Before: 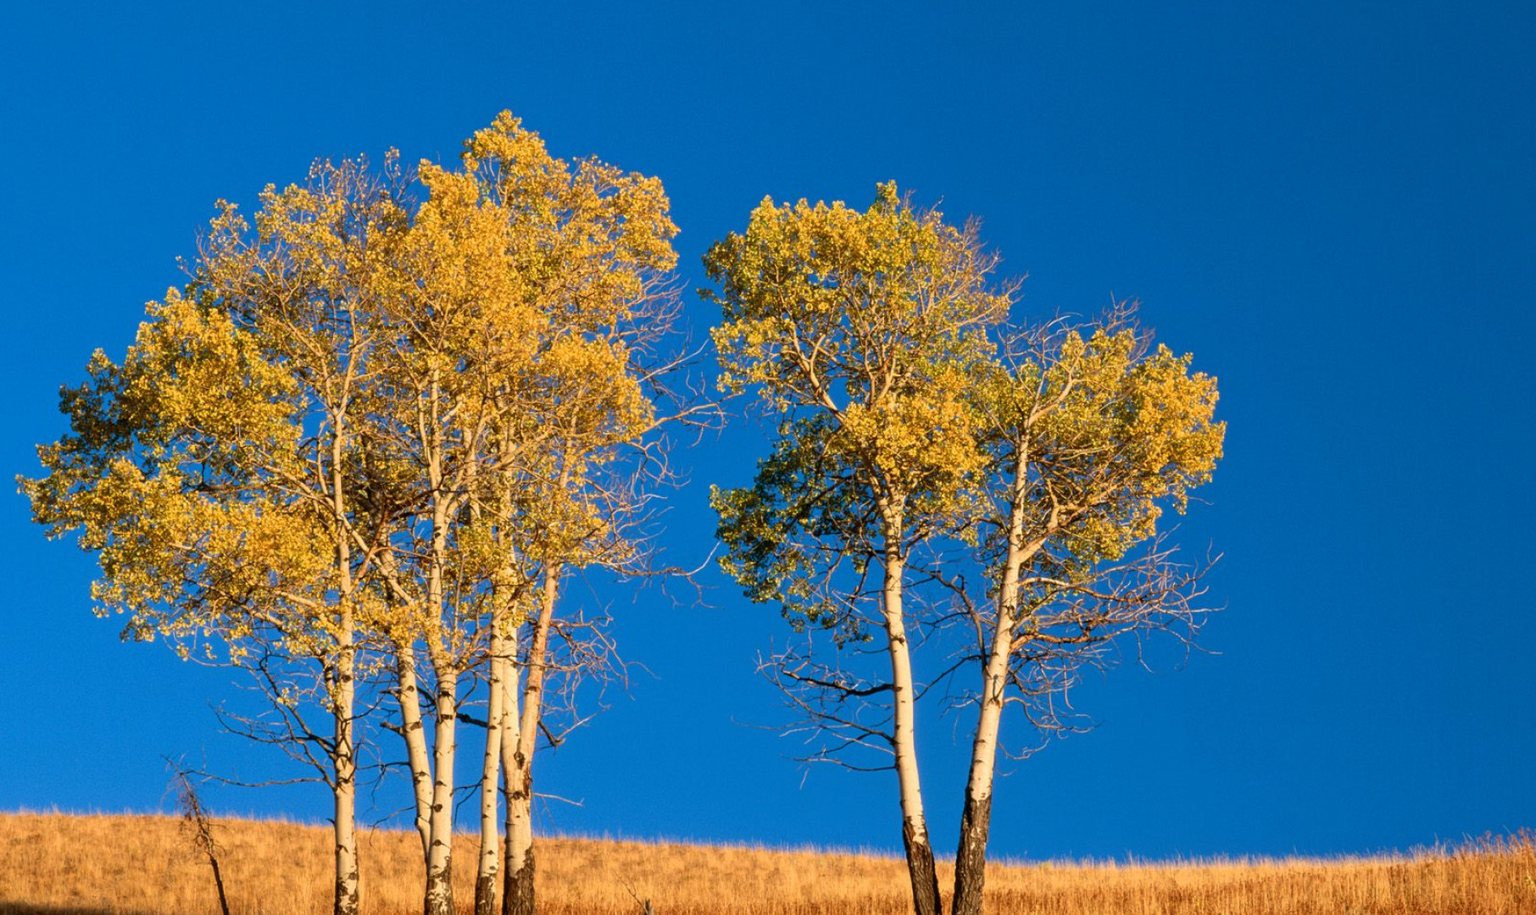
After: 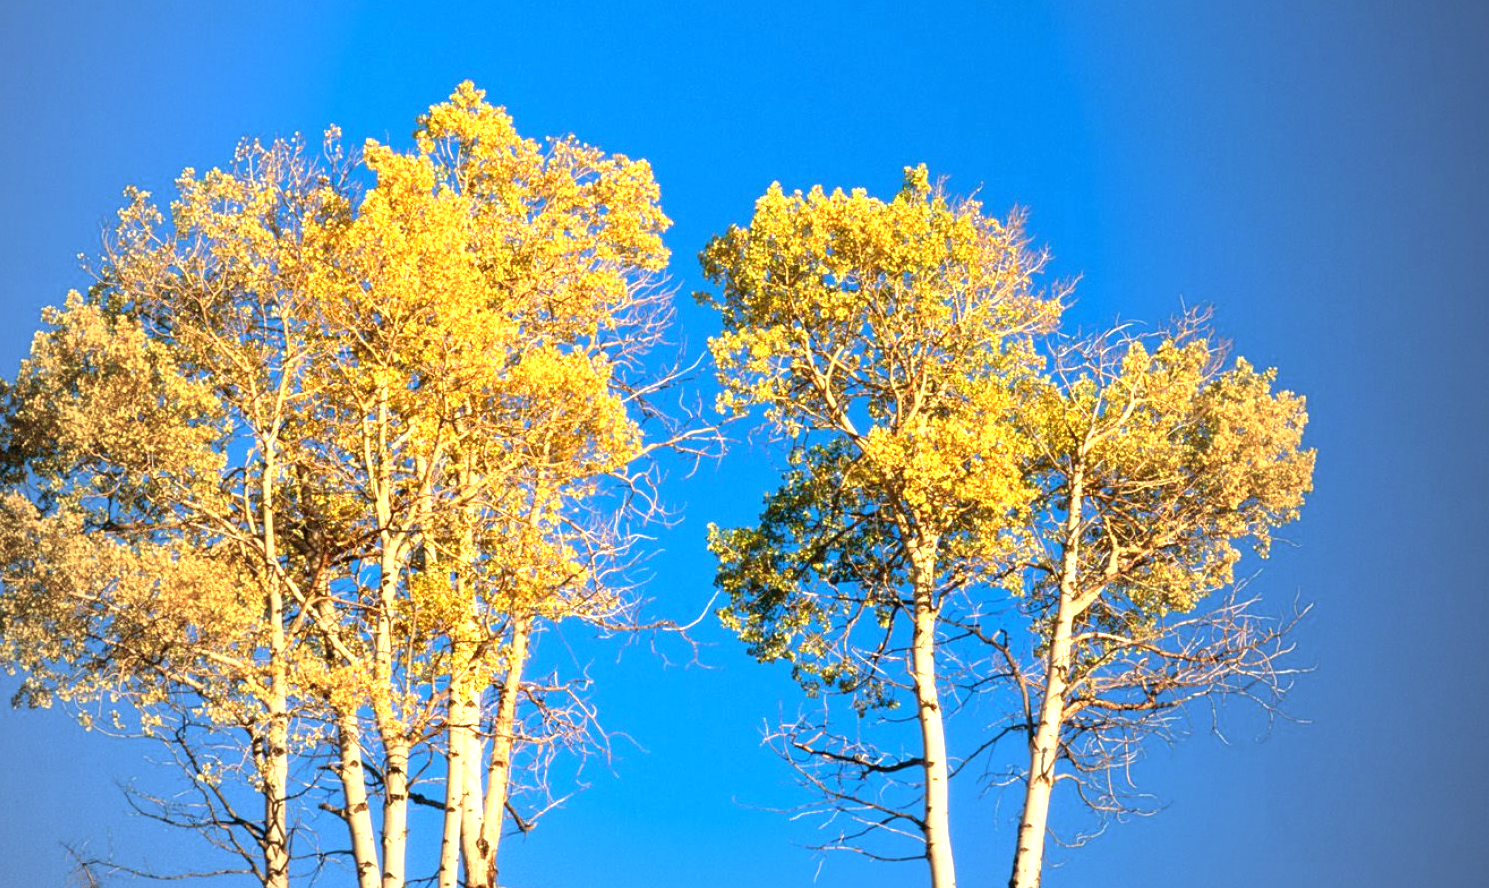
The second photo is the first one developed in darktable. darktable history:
vignetting: fall-off start 72.14%, fall-off radius 108.07%, brightness -0.713, saturation -0.488, center (-0.054, -0.359), width/height ratio 0.729
crop and rotate: left 7.196%, top 4.574%, right 10.605%, bottom 13.178%
exposure: black level correction 0, exposure 1.2 EV, compensate highlight preservation false
